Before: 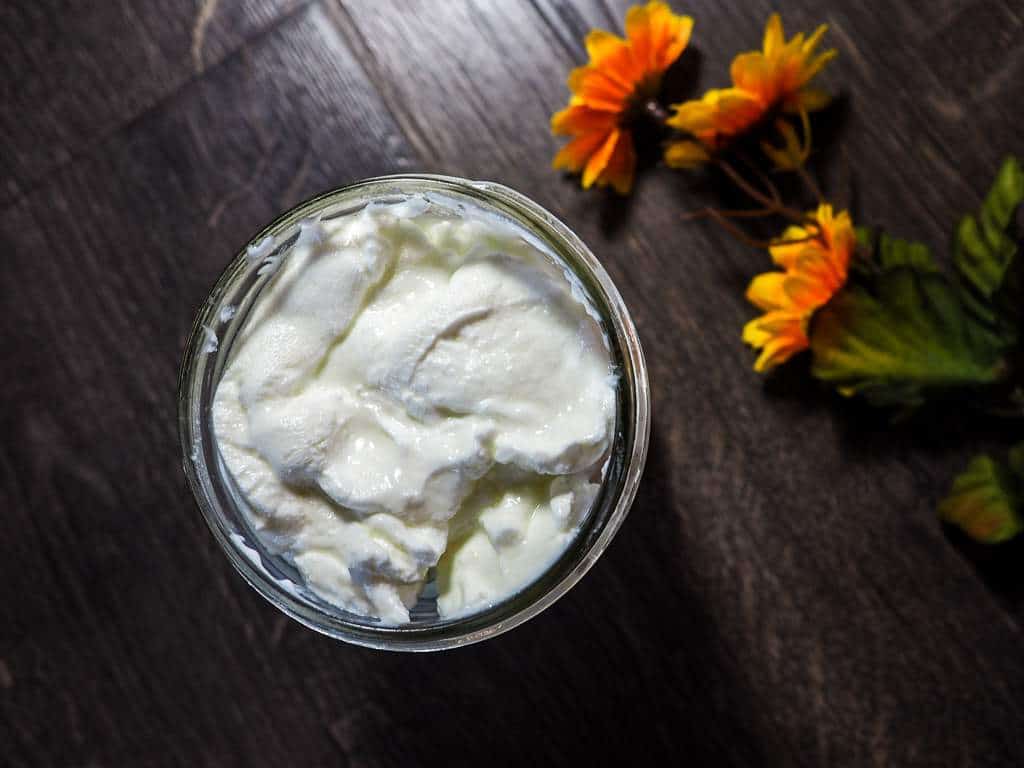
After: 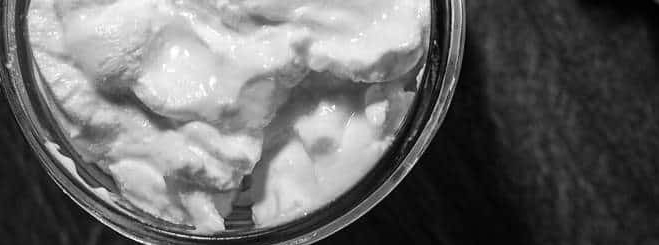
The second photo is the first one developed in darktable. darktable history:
exposure: black level correction 0, compensate exposure bias true, compensate highlight preservation false
monochrome: on, module defaults
crop: left 18.091%, top 51.13%, right 17.525%, bottom 16.85%
